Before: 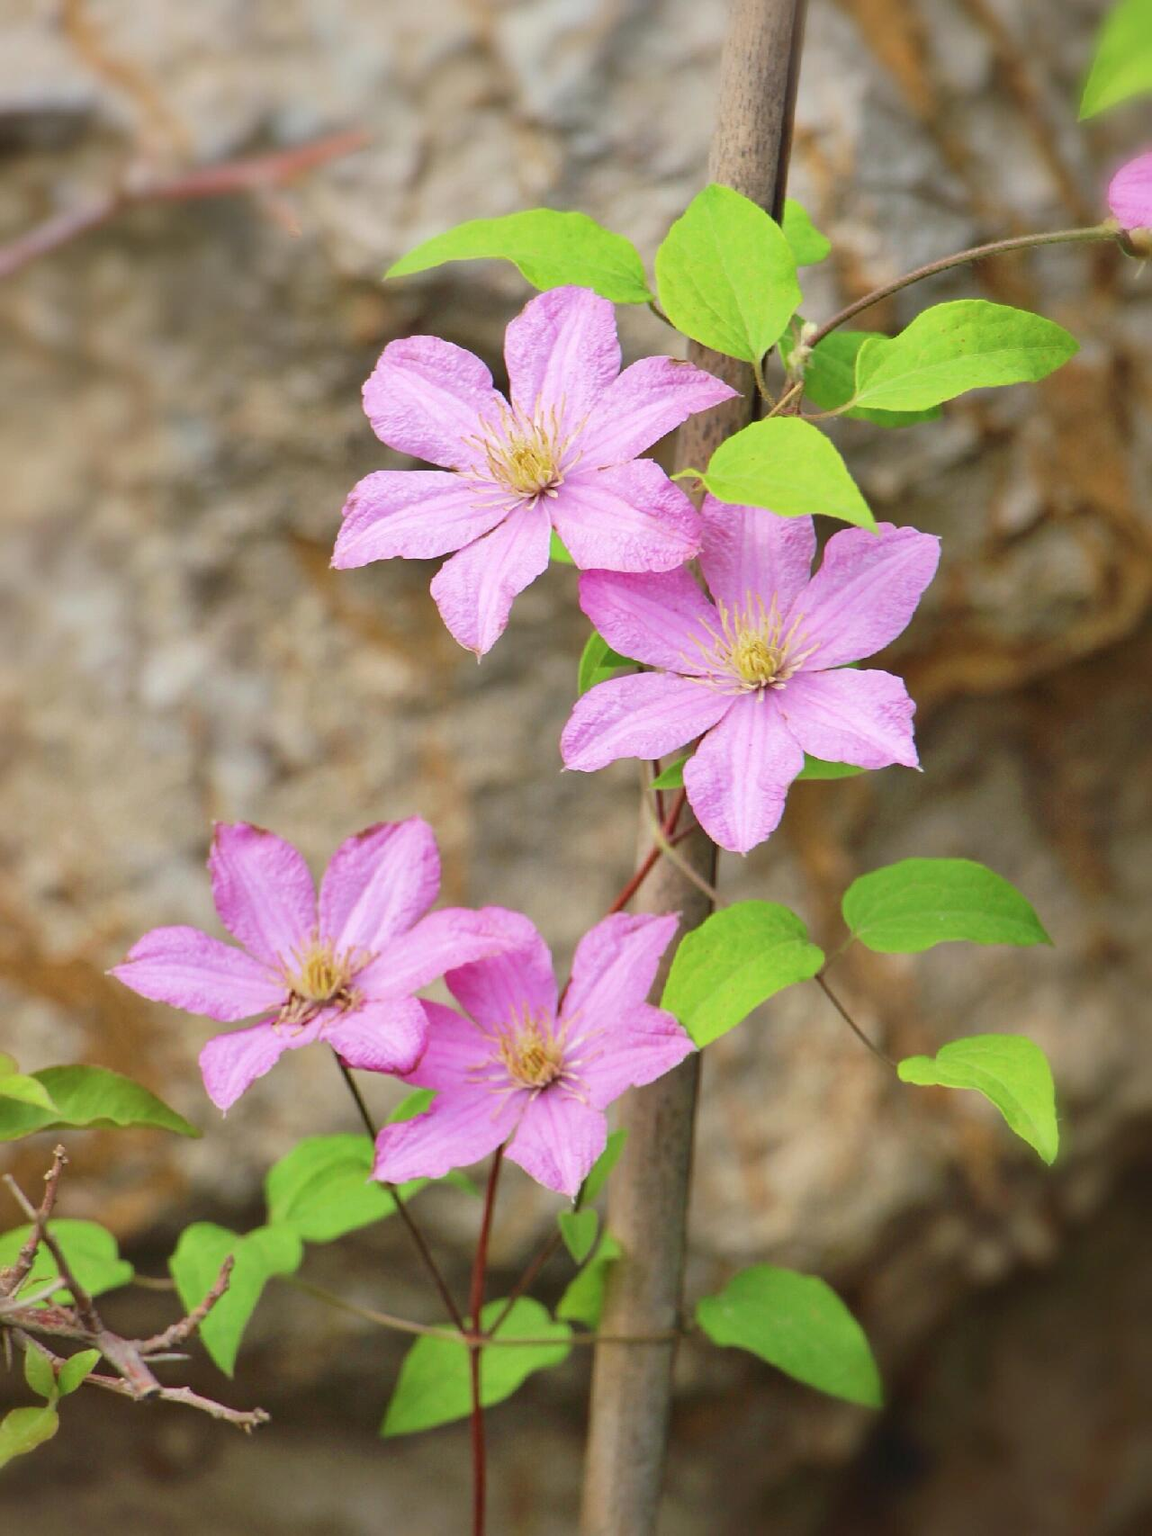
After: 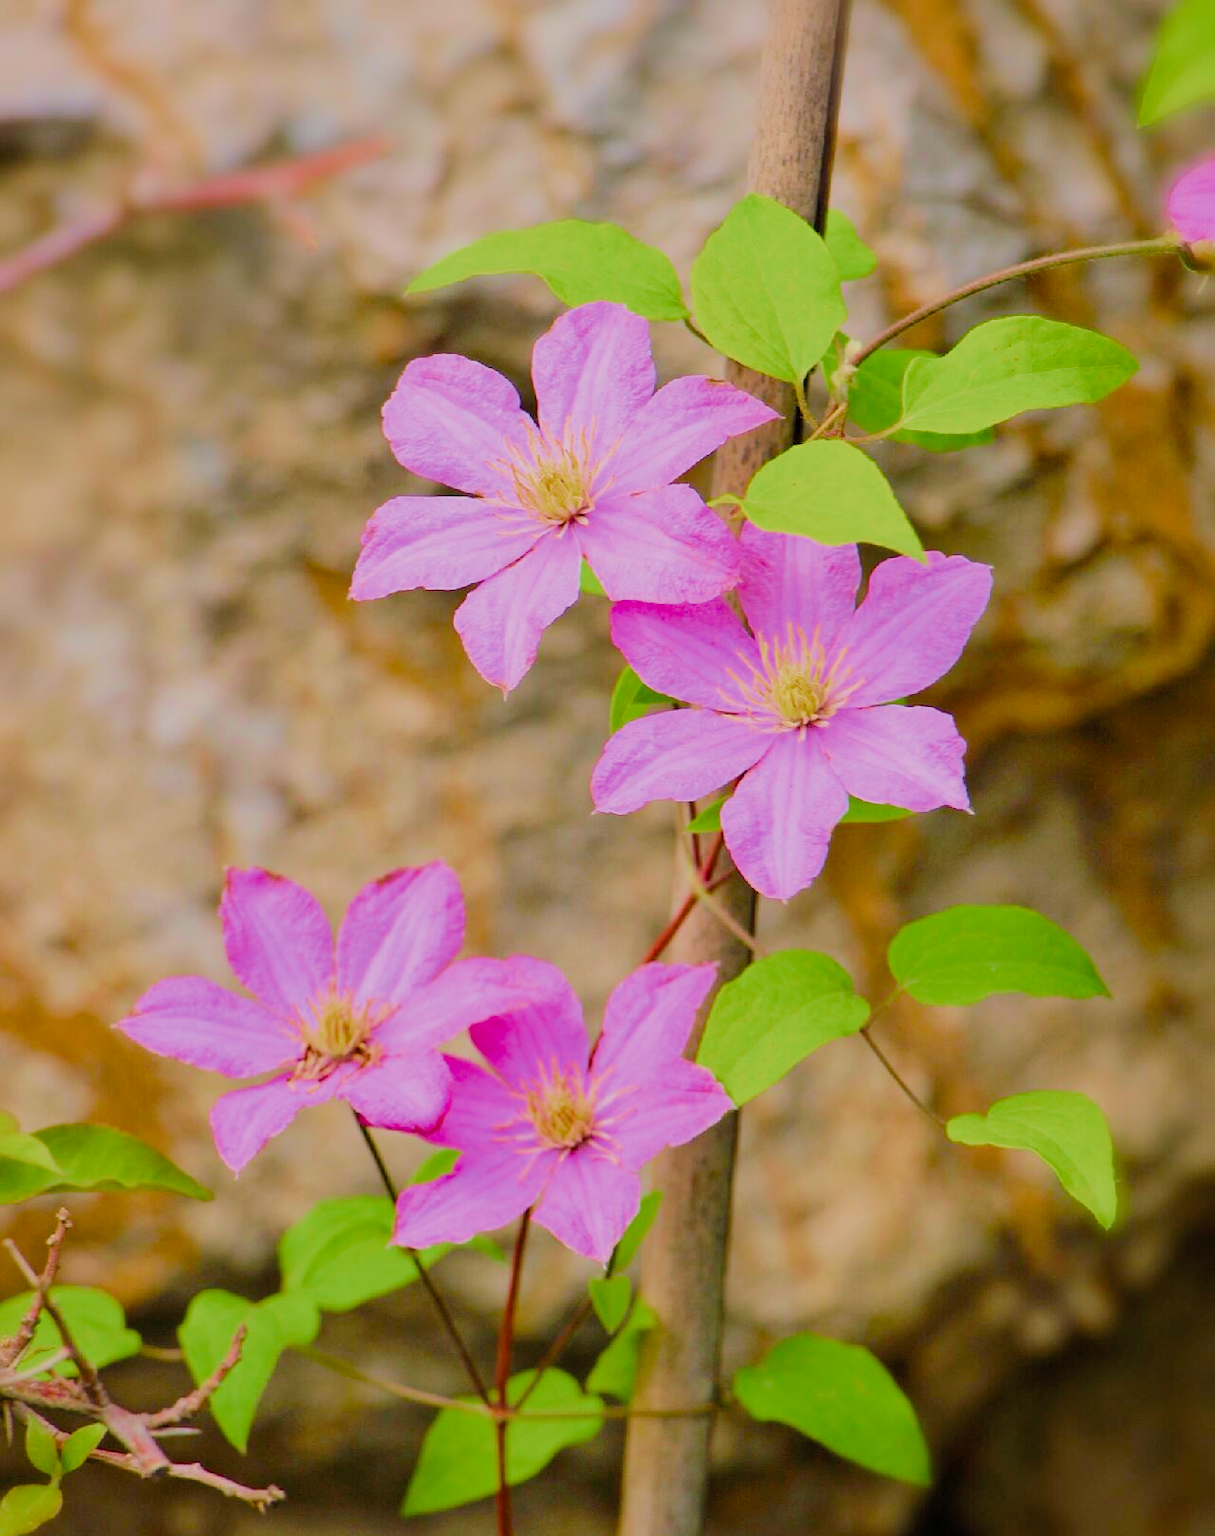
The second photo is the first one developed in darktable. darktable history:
color balance rgb: highlights gain › chroma 1.53%, highlights gain › hue 308.6°, global offset › luminance -0.494%, perceptual saturation grading › global saturation 36.696%, perceptual saturation grading › shadows 34.834%, perceptual brilliance grading › mid-tones 9.38%, perceptual brilliance grading › shadows 15.264%
crop and rotate: top 0.011%, bottom 5.159%
filmic rgb: black relative exposure -7.65 EV, white relative exposure 4.56 EV, hardness 3.61, add noise in highlights 0.001, color science v3 (2019), use custom middle-gray values true, contrast in highlights soft
velvia: on, module defaults
